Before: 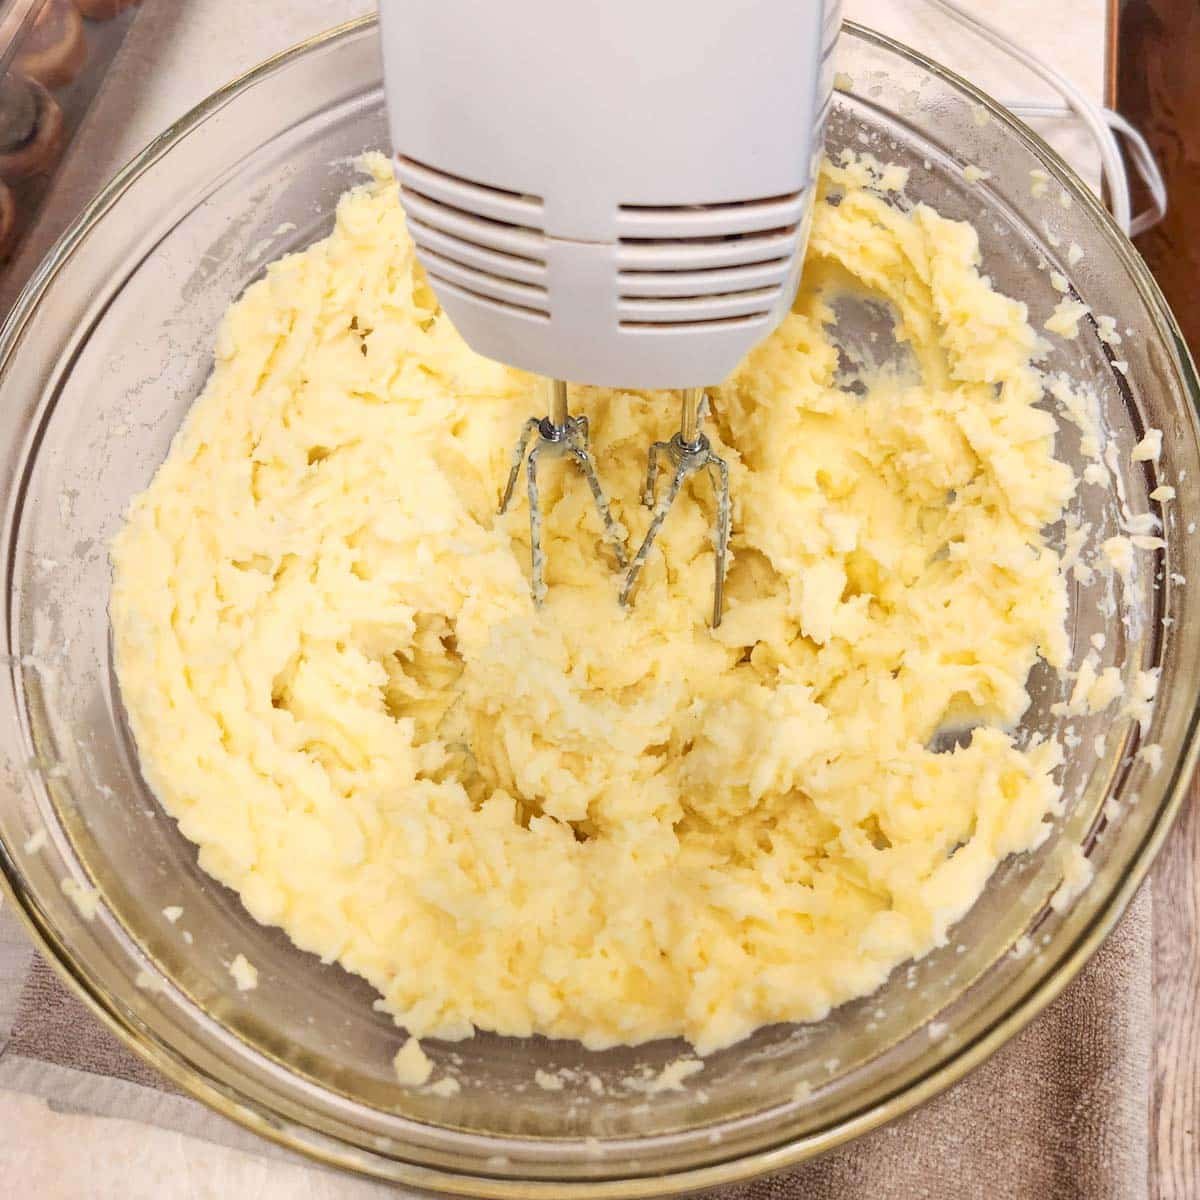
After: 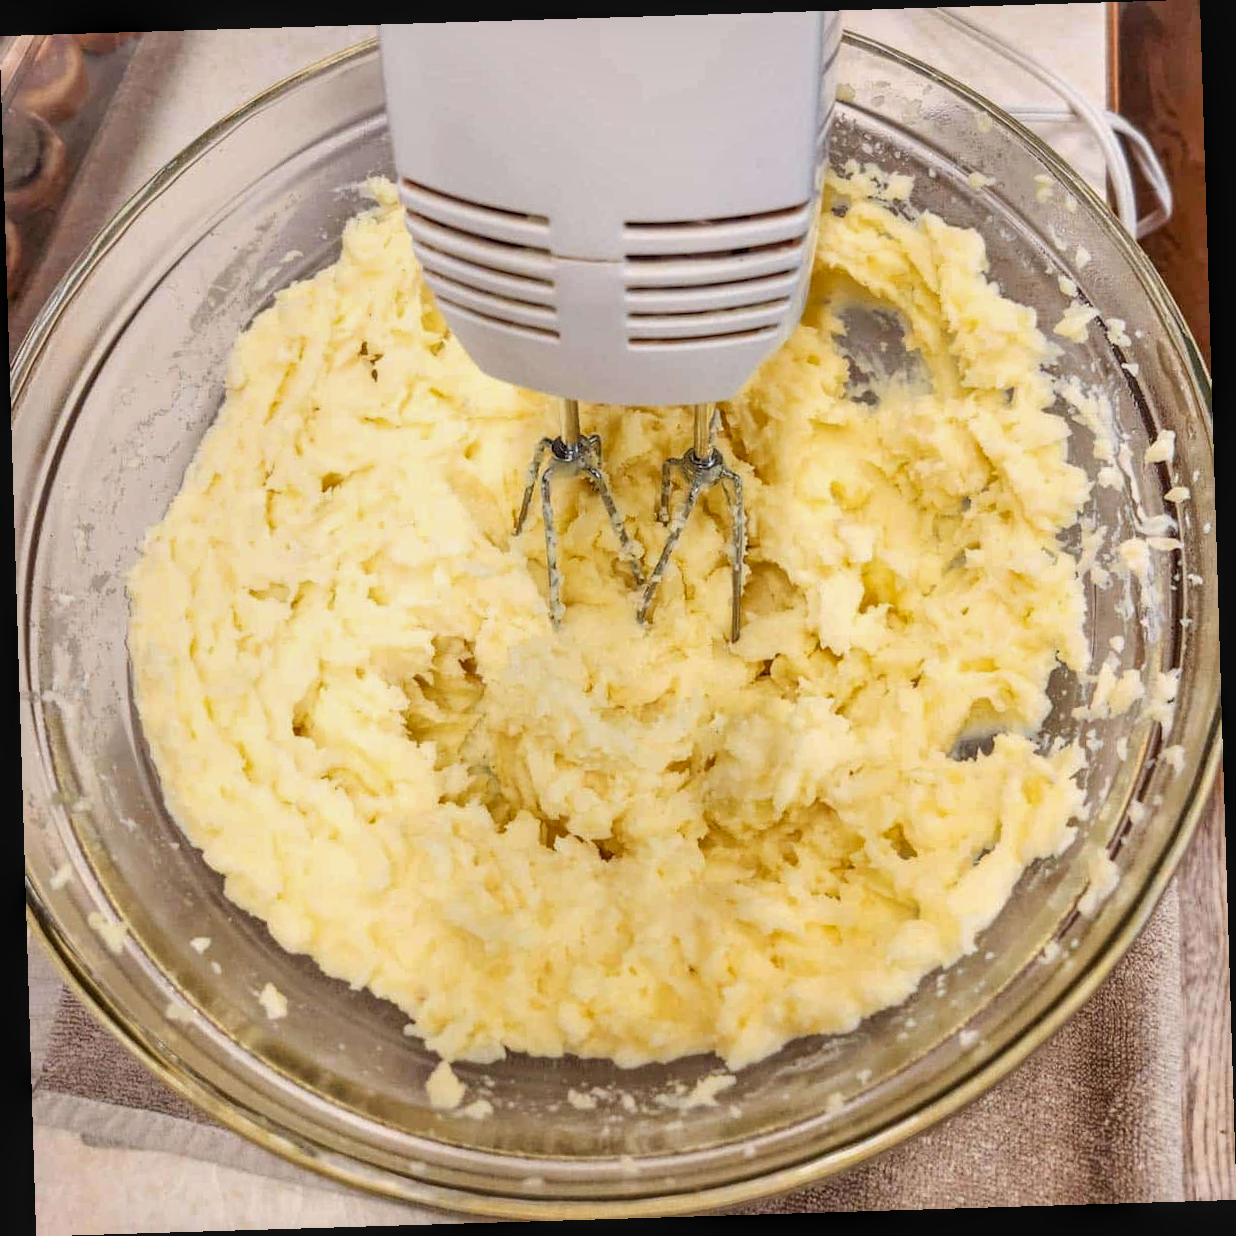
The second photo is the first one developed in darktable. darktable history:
rotate and perspective: rotation -1.75°, automatic cropping off
local contrast: on, module defaults
